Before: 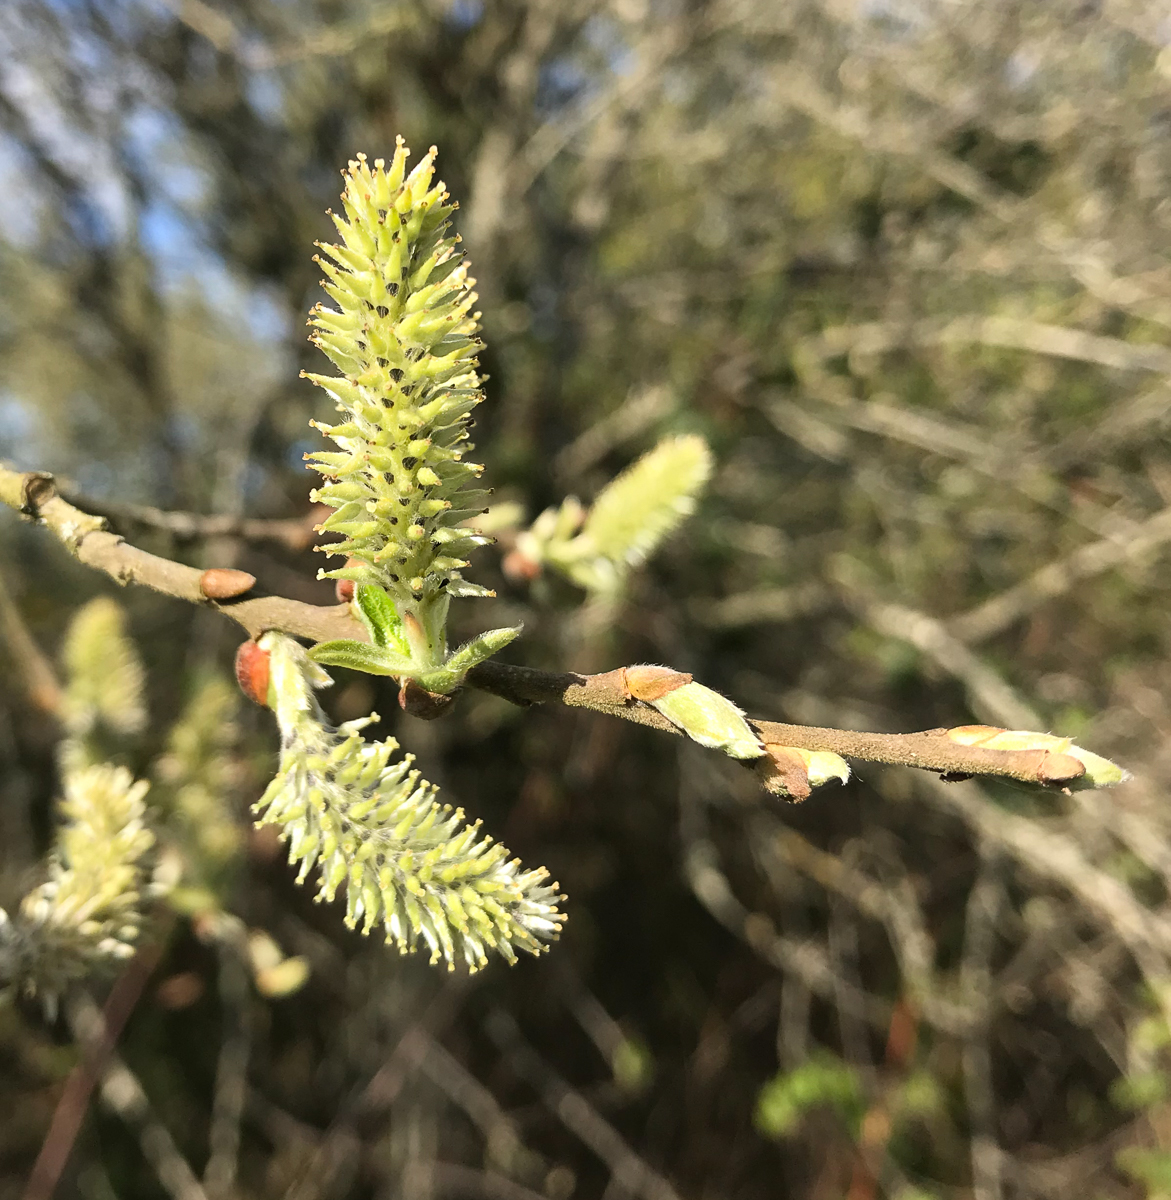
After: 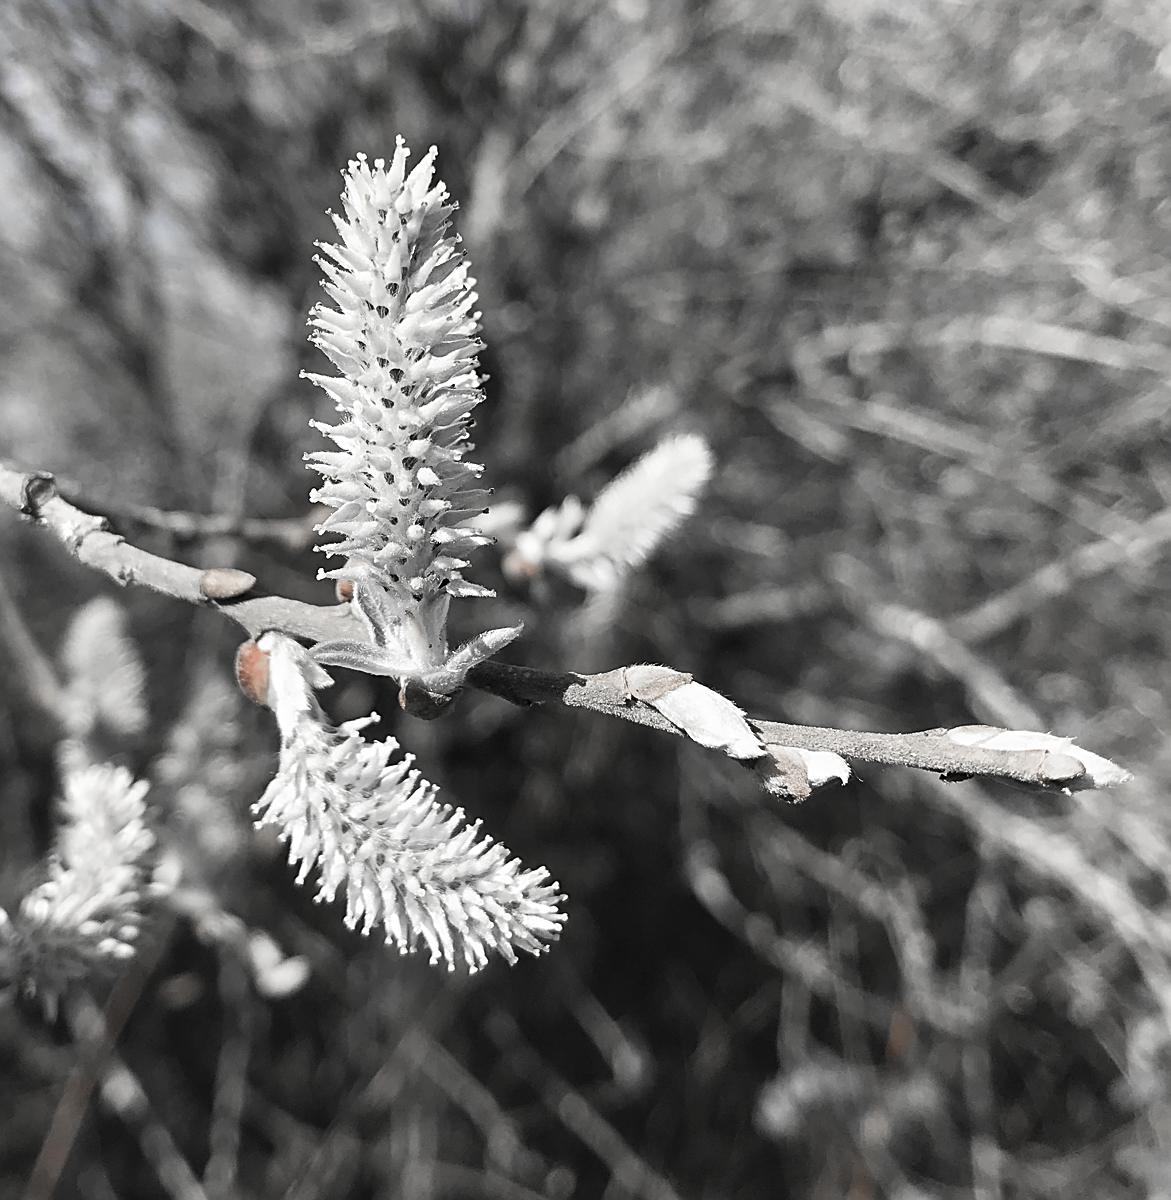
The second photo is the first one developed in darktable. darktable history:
sharpen: on, module defaults
color zones: curves: ch0 [(0, 0.278) (0.143, 0.5) (0.286, 0.5) (0.429, 0.5) (0.571, 0.5) (0.714, 0.5) (0.857, 0.5) (1, 0.5)]; ch1 [(0, 1) (0.143, 0.165) (0.286, 0) (0.429, 0) (0.571, 0) (0.714, 0) (0.857, 0.5) (1, 0.5)]; ch2 [(0, 0.508) (0.143, 0.5) (0.286, 0.5) (0.429, 0.5) (0.571, 0.5) (0.714, 0.5) (0.857, 0.5) (1, 0.5)]
